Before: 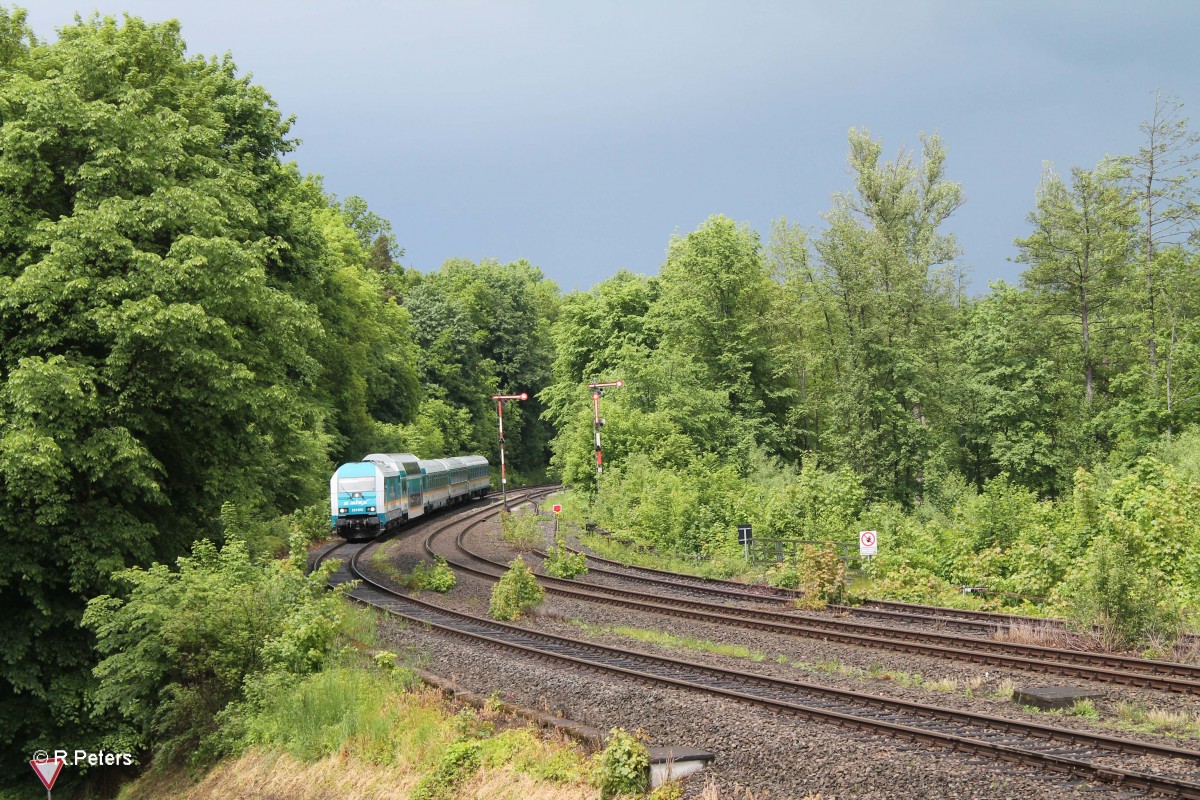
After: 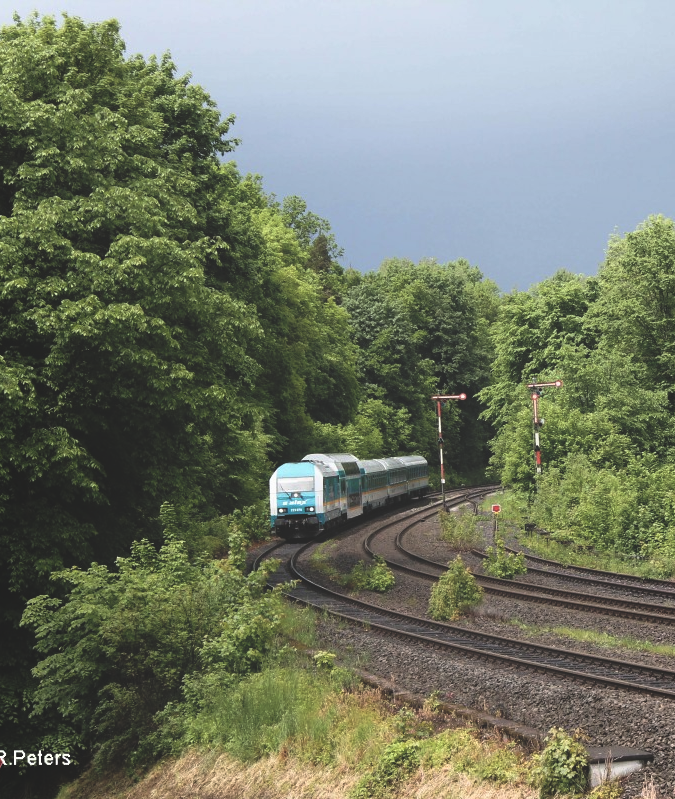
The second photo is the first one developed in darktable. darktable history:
color correction: saturation 0.8
shadows and highlights: shadows -62.32, white point adjustment -5.22, highlights 61.59
crop: left 5.114%, right 38.589%
rgb curve: curves: ch0 [(0, 0.186) (0.314, 0.284) (0.775, 0.708) (1, 1)], compensate middle gray true, preserve colors none
